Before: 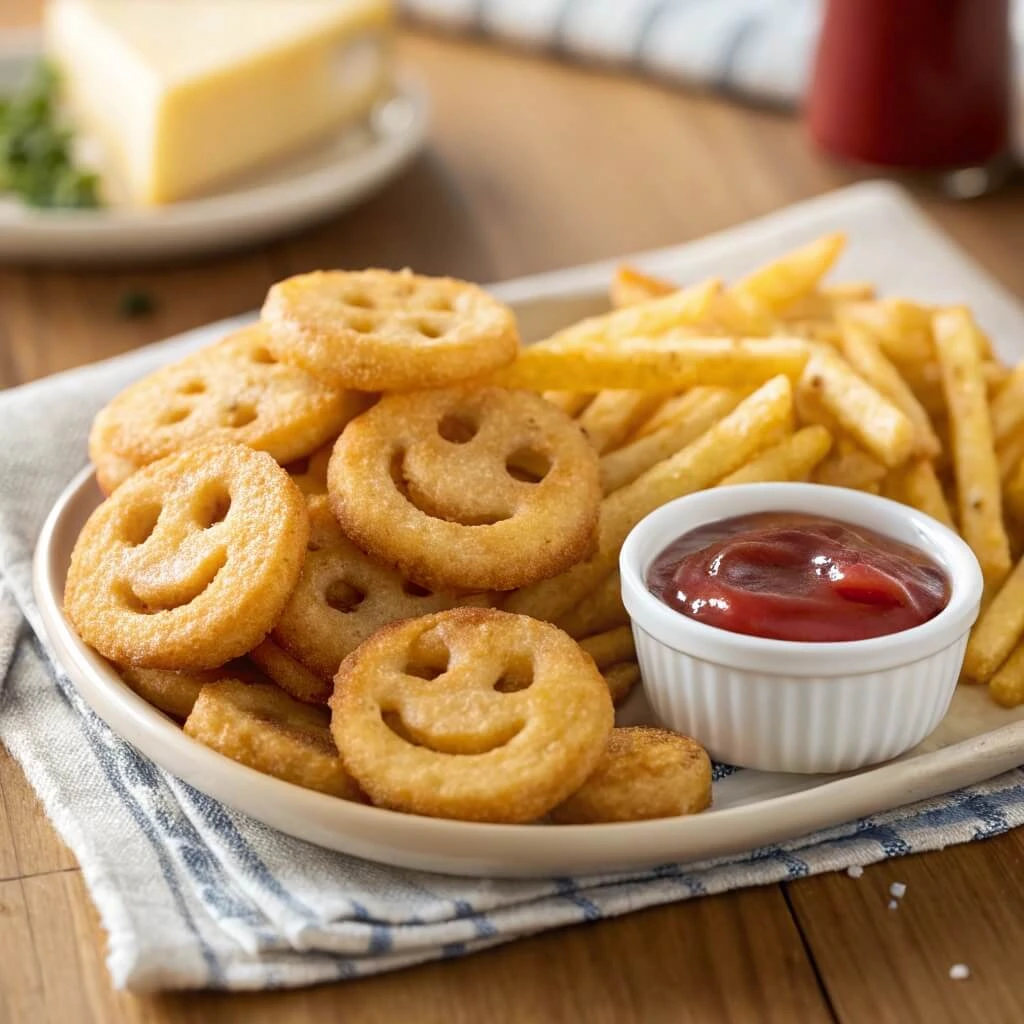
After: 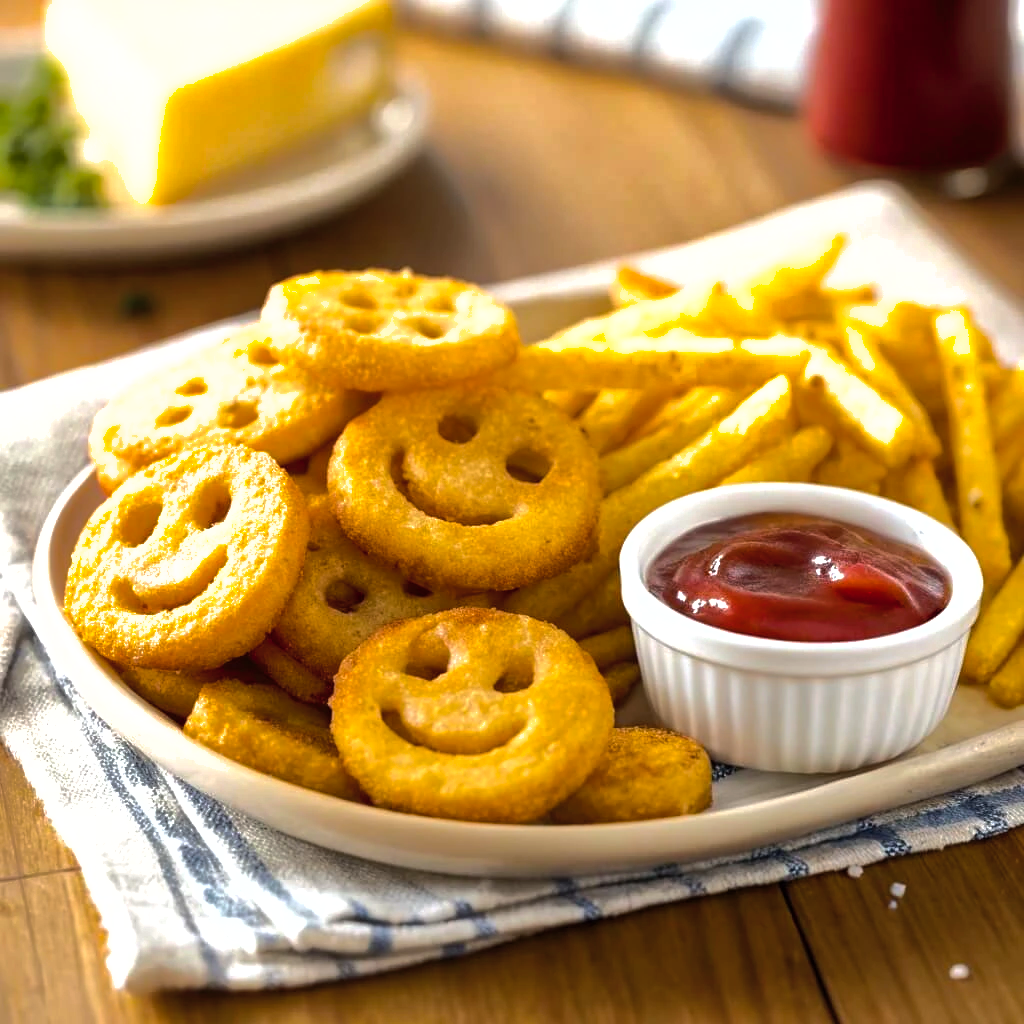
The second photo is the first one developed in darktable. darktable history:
shadows and highlights: shadows 39.6, highlights -60.01
color balance rgb: perceptual saturation grading › global saturation 31.004%
tone equalizer: -8 EV -0.771 EV, -7 EV -0.716 EV, -6 EV -0.589 EV, -5 EV -0.36 EV, -3 EV 0.386 EV, -2 EV 0.6 EV, -1 EV 0.679 EV, +0 EV 0.727 EV, edges refinement/feathering 500, mask exposure compensation -1.57 EV, preserve details no
contrast brightness saturation: saturation -0.061
